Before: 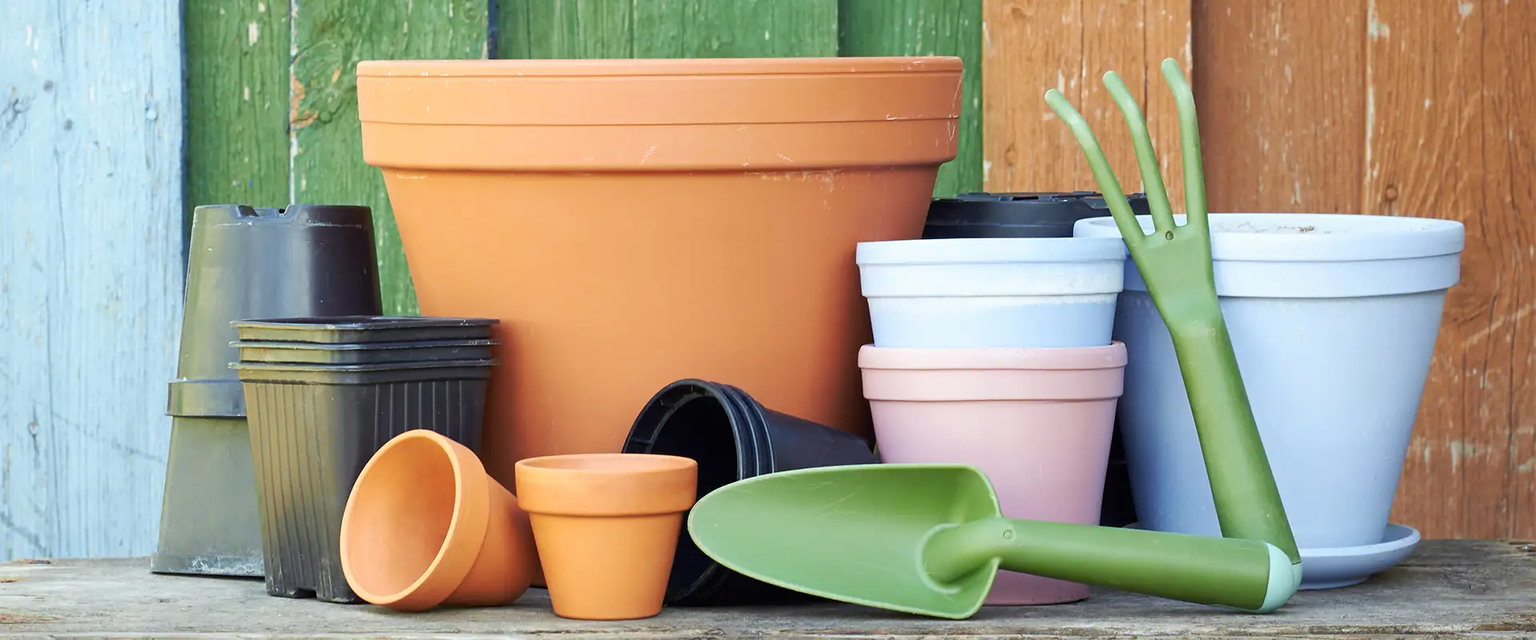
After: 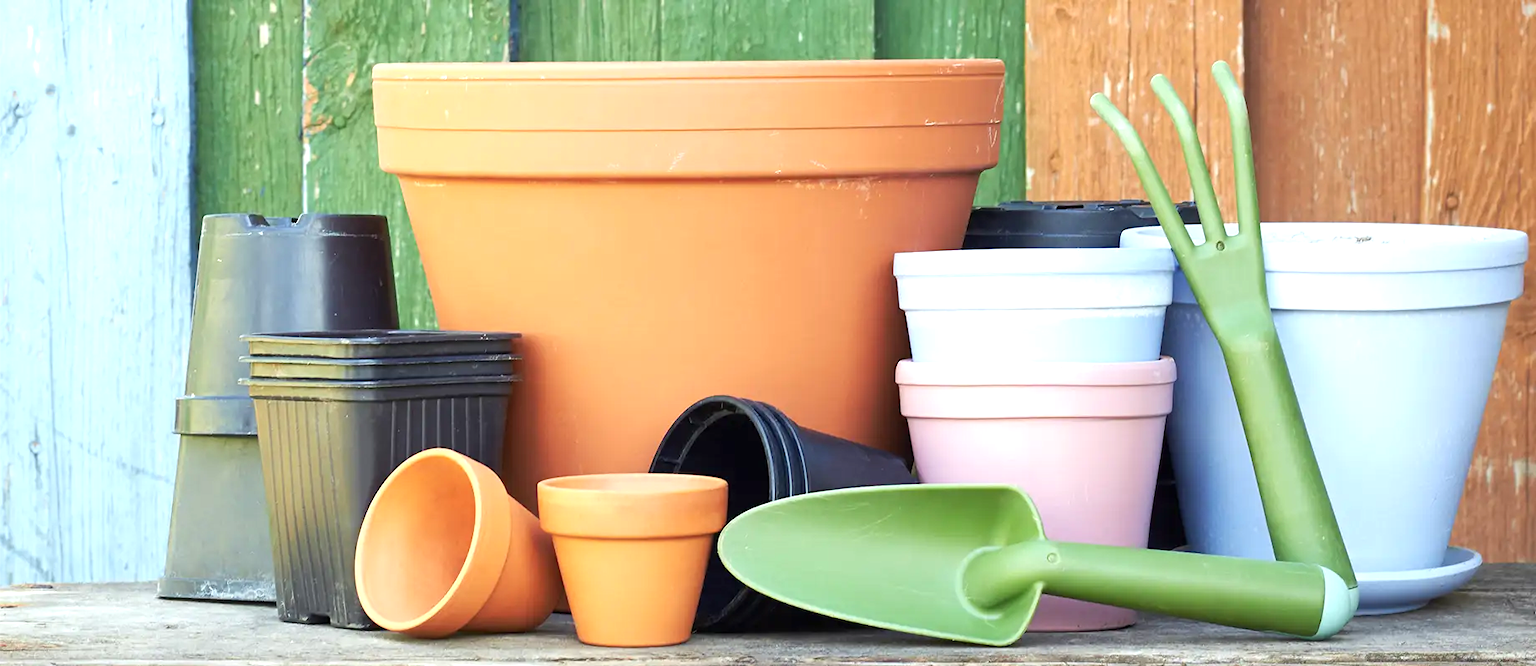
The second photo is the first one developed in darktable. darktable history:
crop: right 4.126%, bottom 0.031%
color correction: highlights a* 0.003, highlights b* -0.283
exposure: black level correction 0, exposure 0.5 EV, compensate highlight preservation false
